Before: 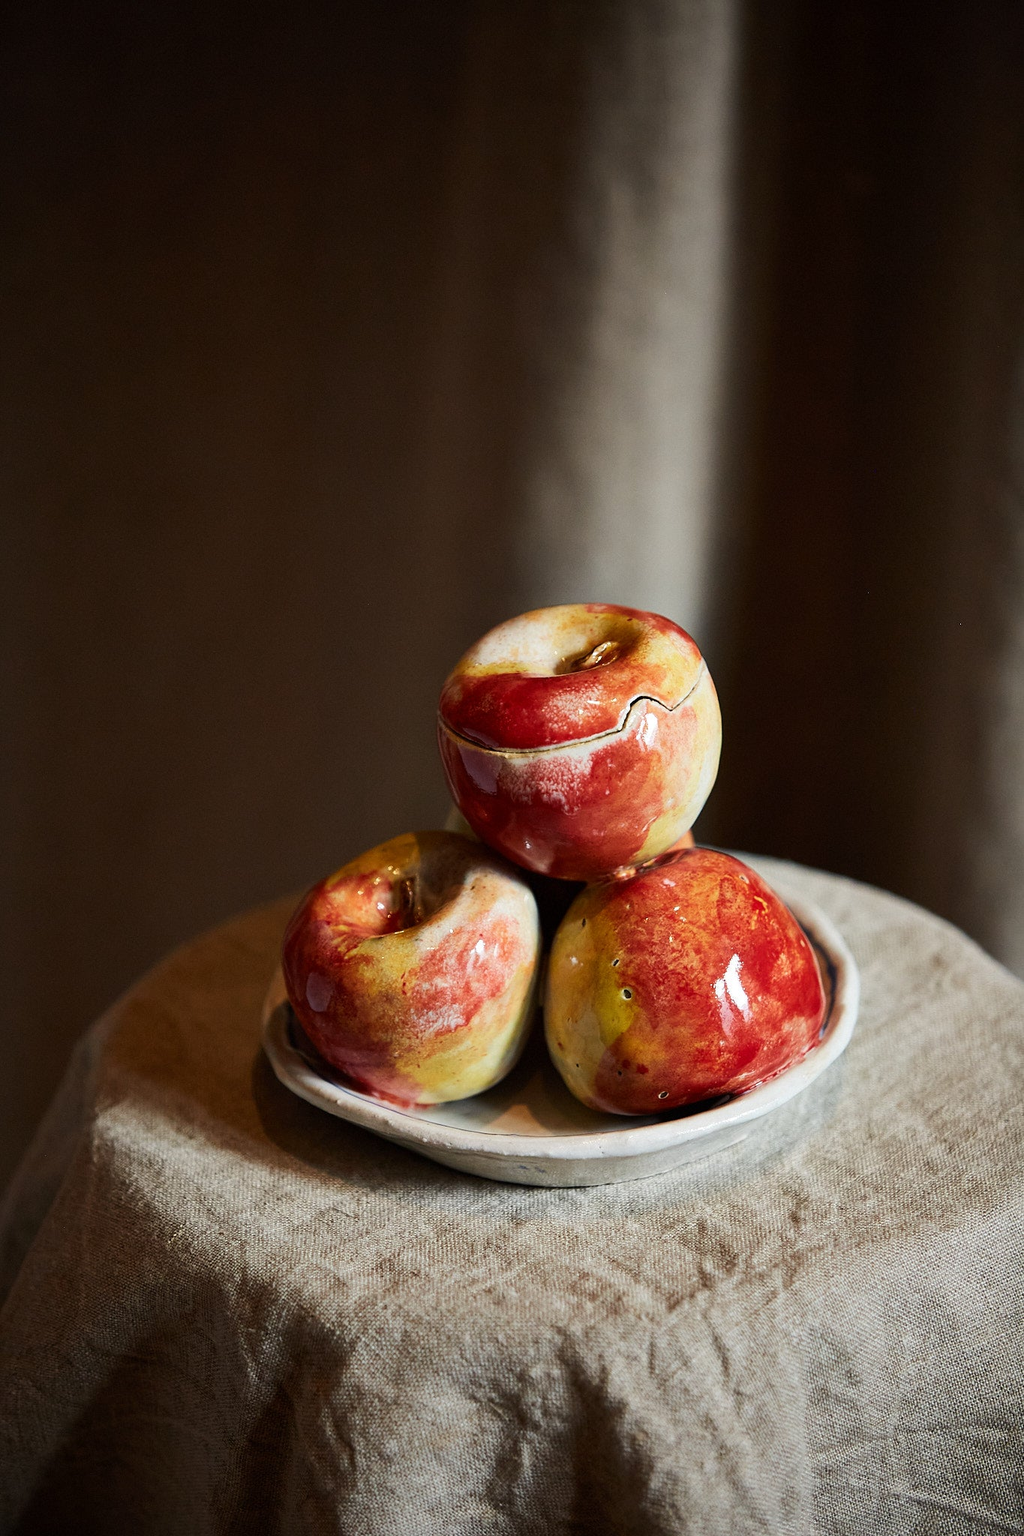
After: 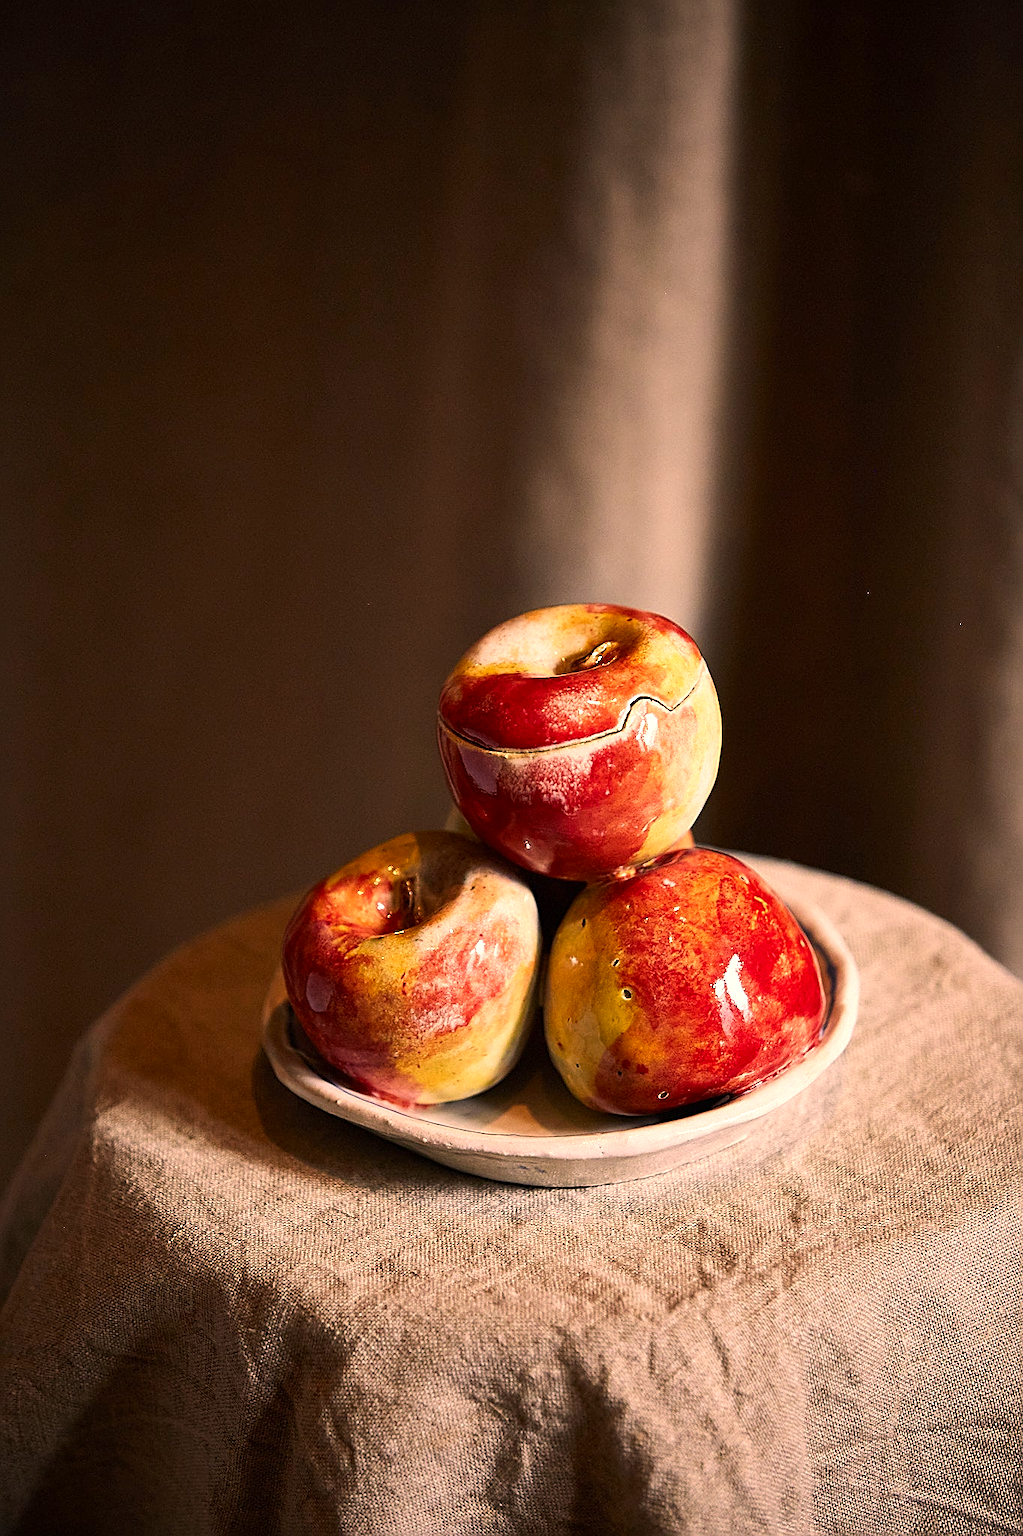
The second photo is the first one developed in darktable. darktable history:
exposure: exposure 0.372 EV, compensate highlight preservation false
sharpen: amount 0.742
color correction: highlights a* 21.22, highlights b* 19.75
